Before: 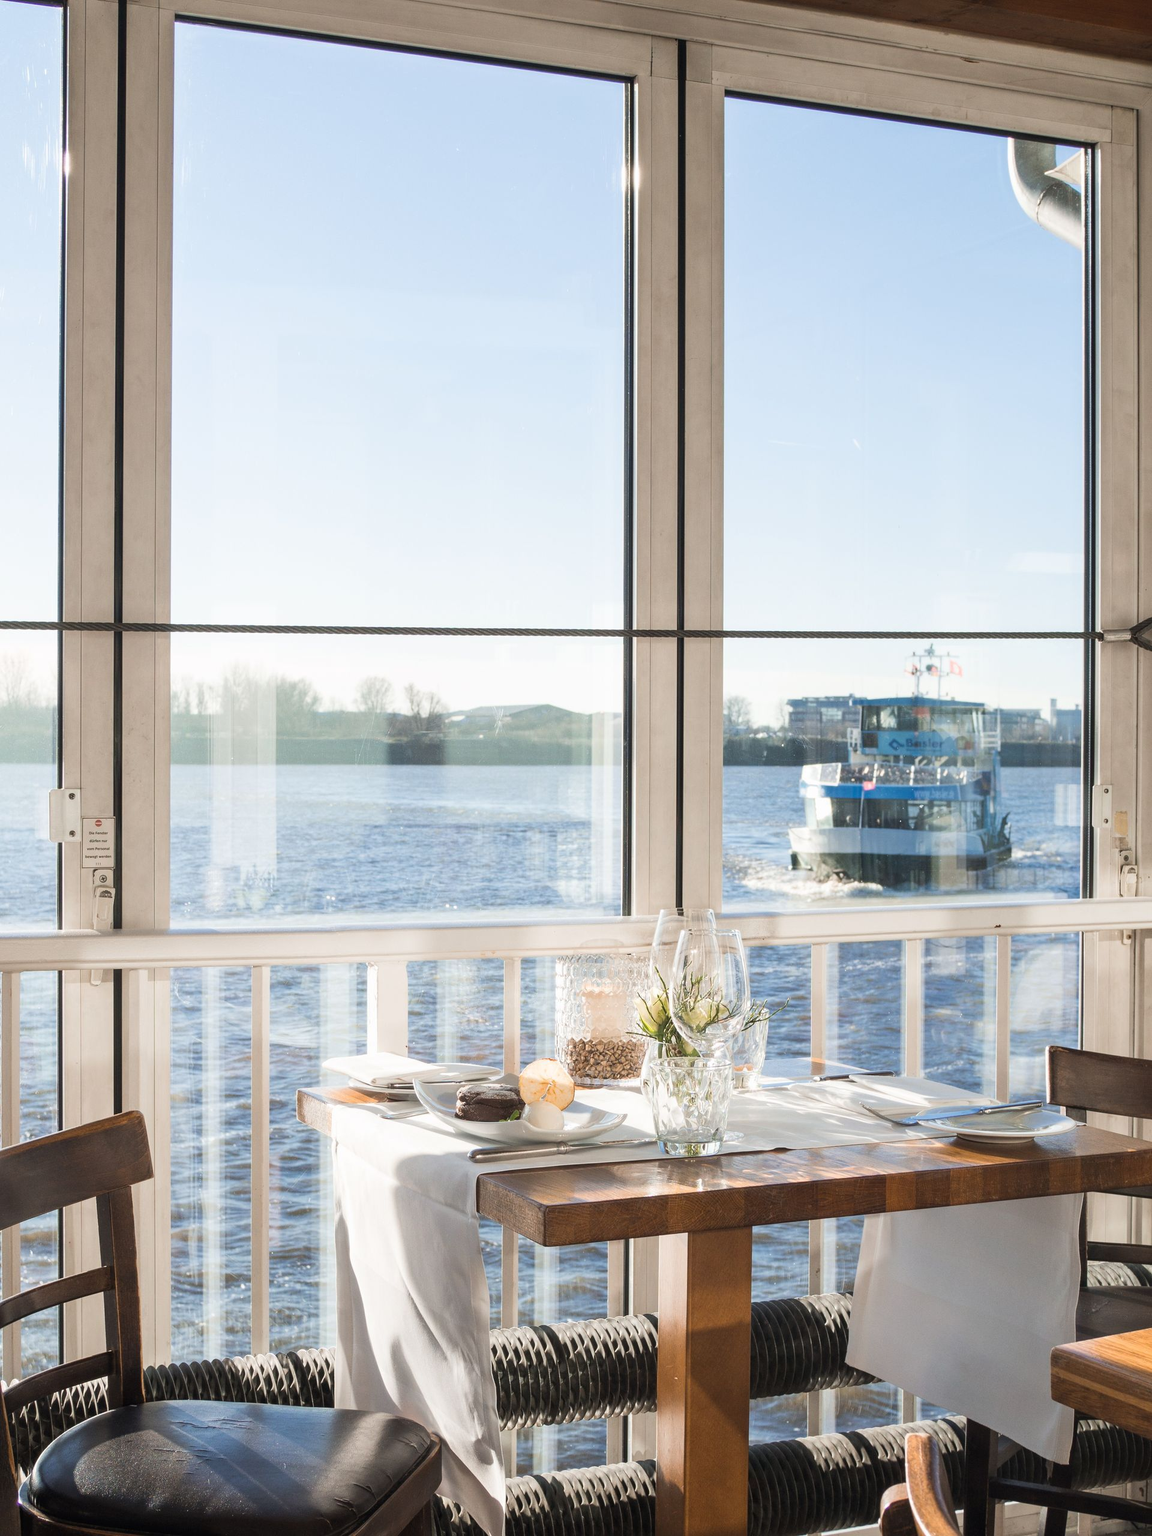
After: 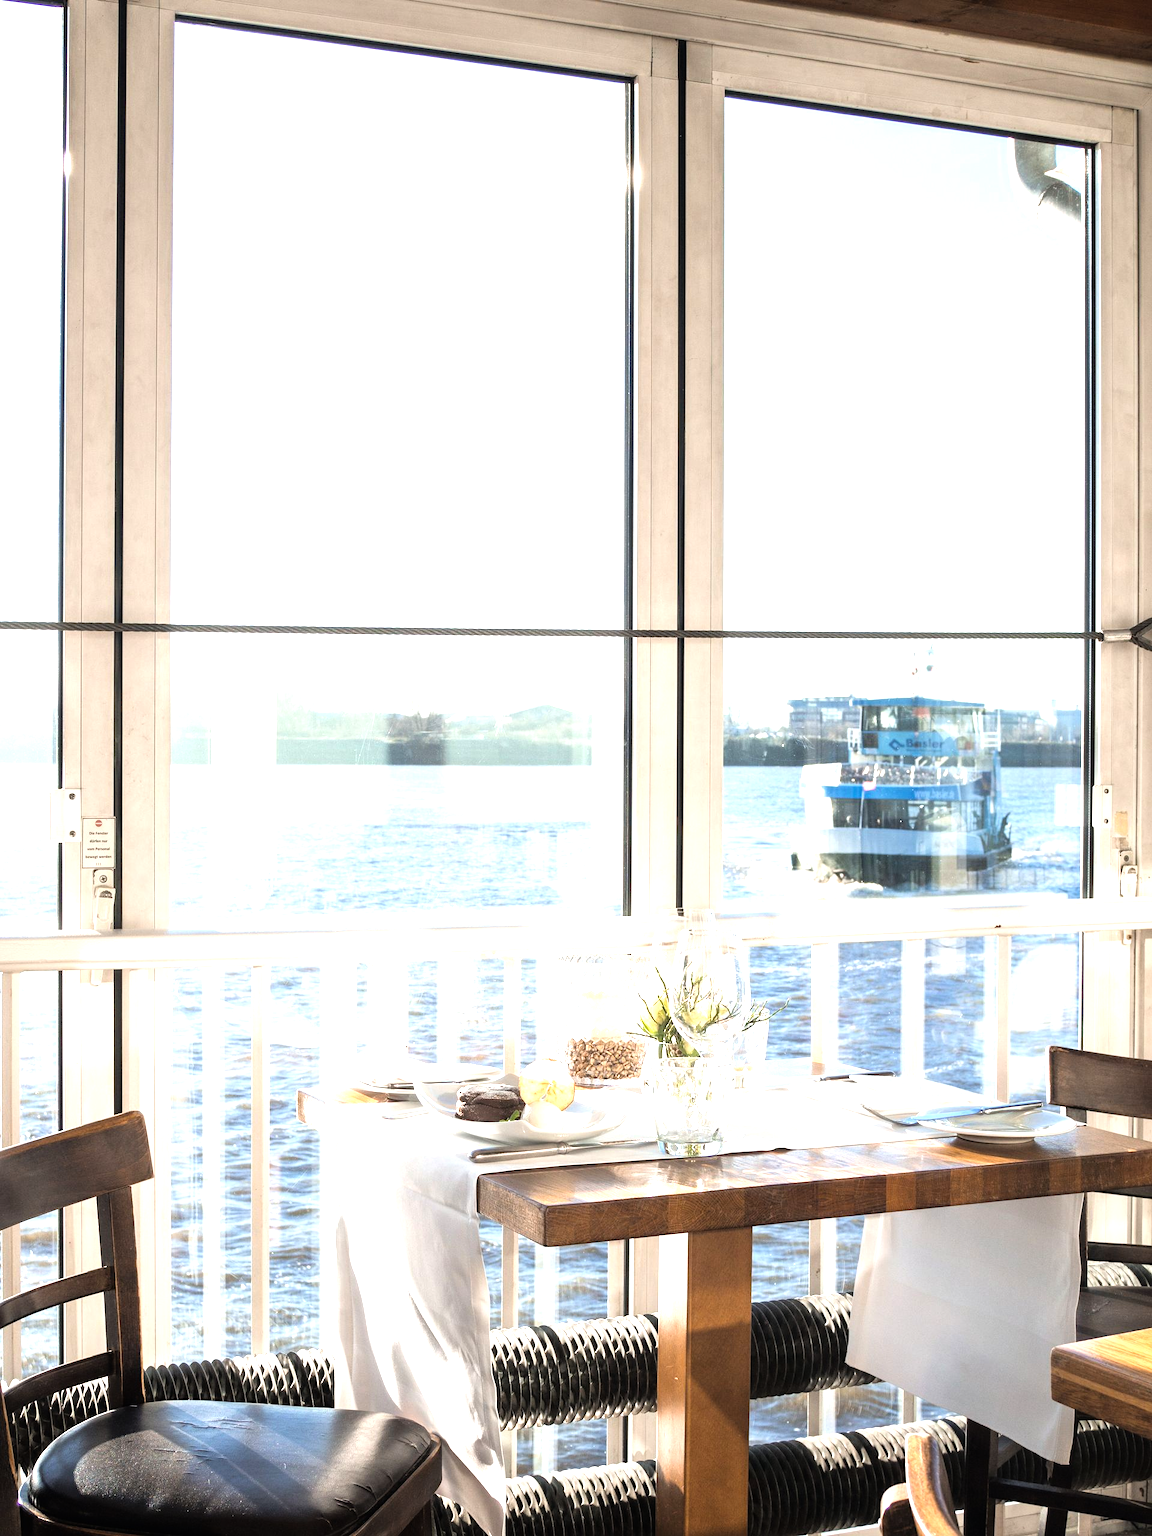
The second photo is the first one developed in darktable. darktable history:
tone equalizer: -8 EV -1.05 EV, -7 EV -1.04 EV, -6 EV -0.879 EV, -5 EV -0.592 EV, -3 EV 0.587 EV, -2 EV 0.84 EV, -1 EV 0.997 EV, +0 EV 1.06 EV
